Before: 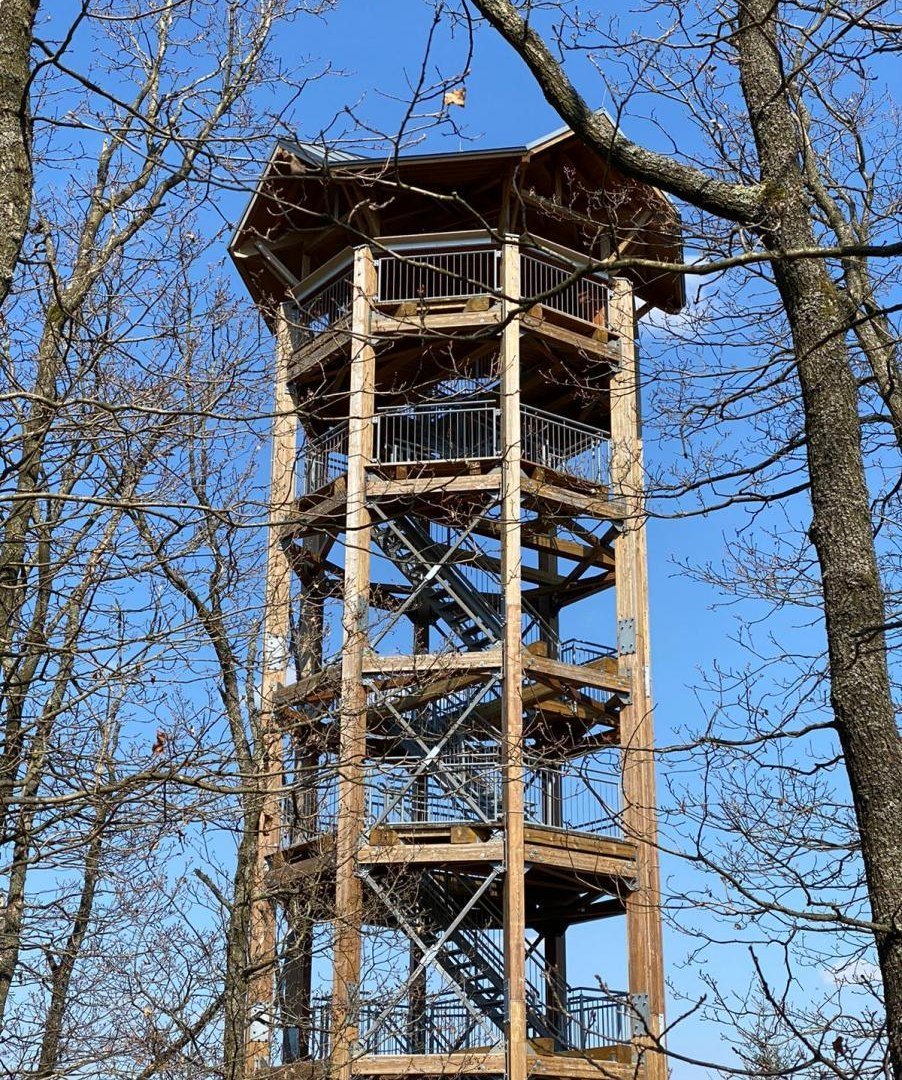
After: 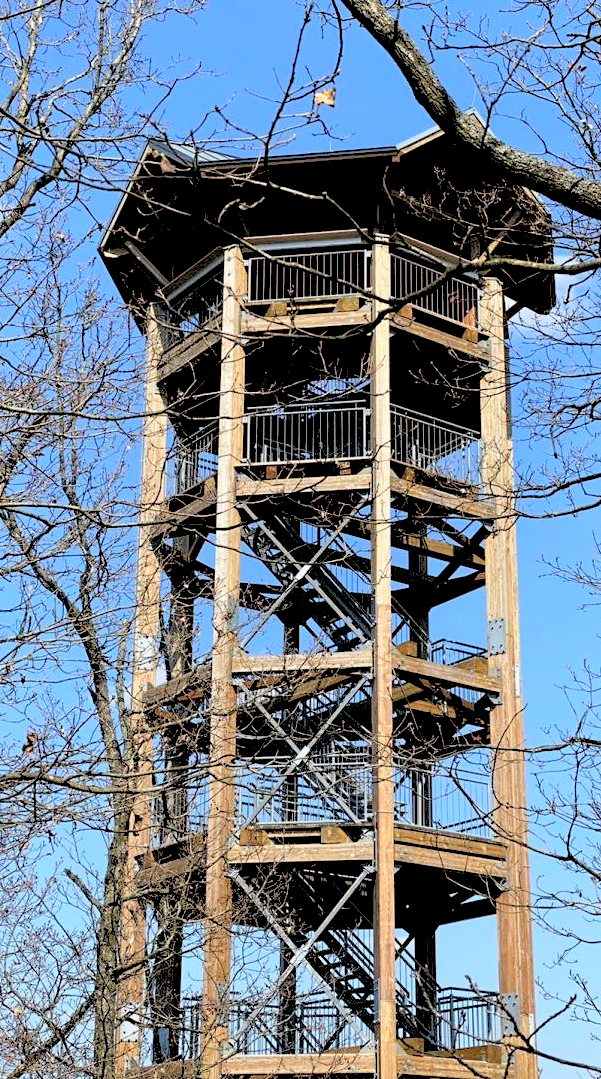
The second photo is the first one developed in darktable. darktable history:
crop and rotate: left 14.436%, right 18.898%
rgb levels: levels [[0.027, 0.429, 0.996], [0, 0.5, 1], [0, 0.5, 1]]
